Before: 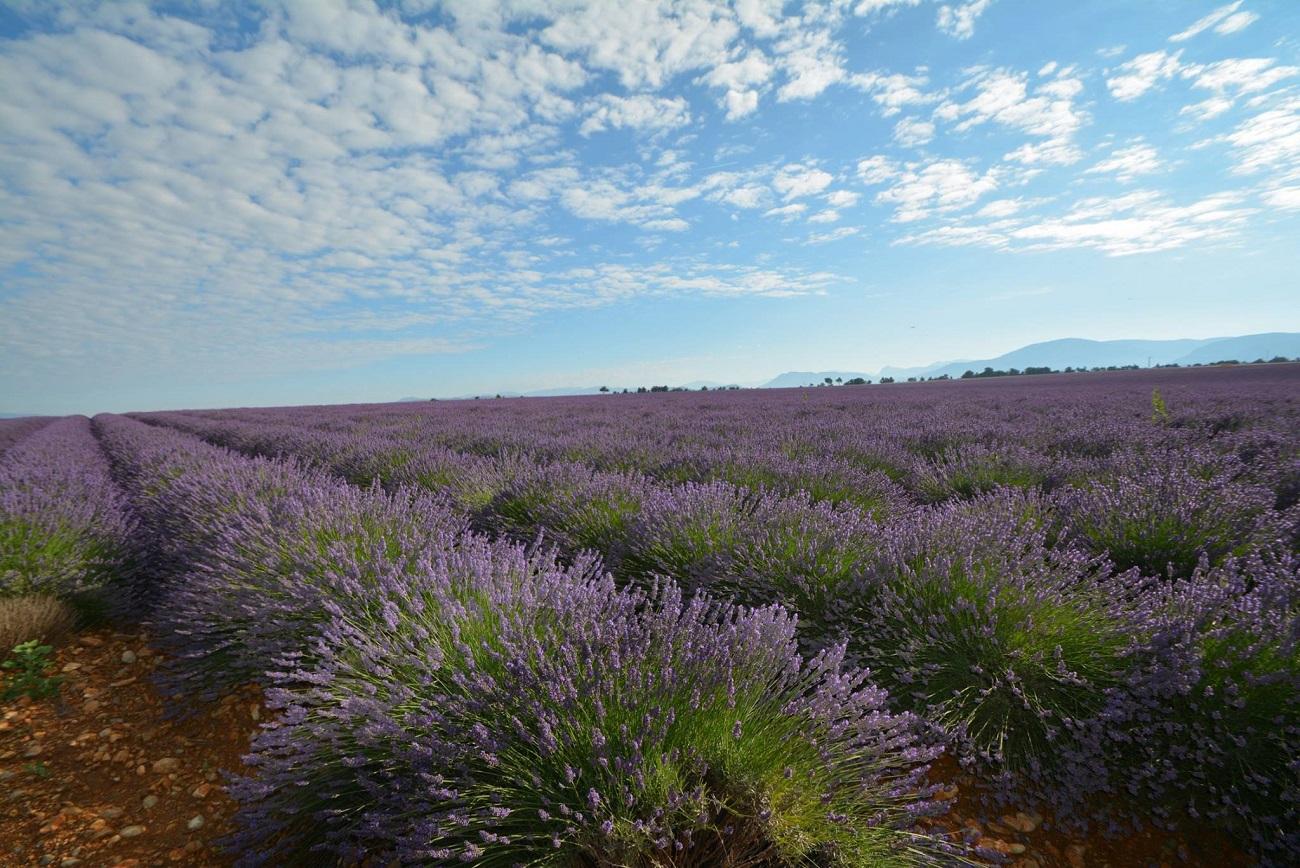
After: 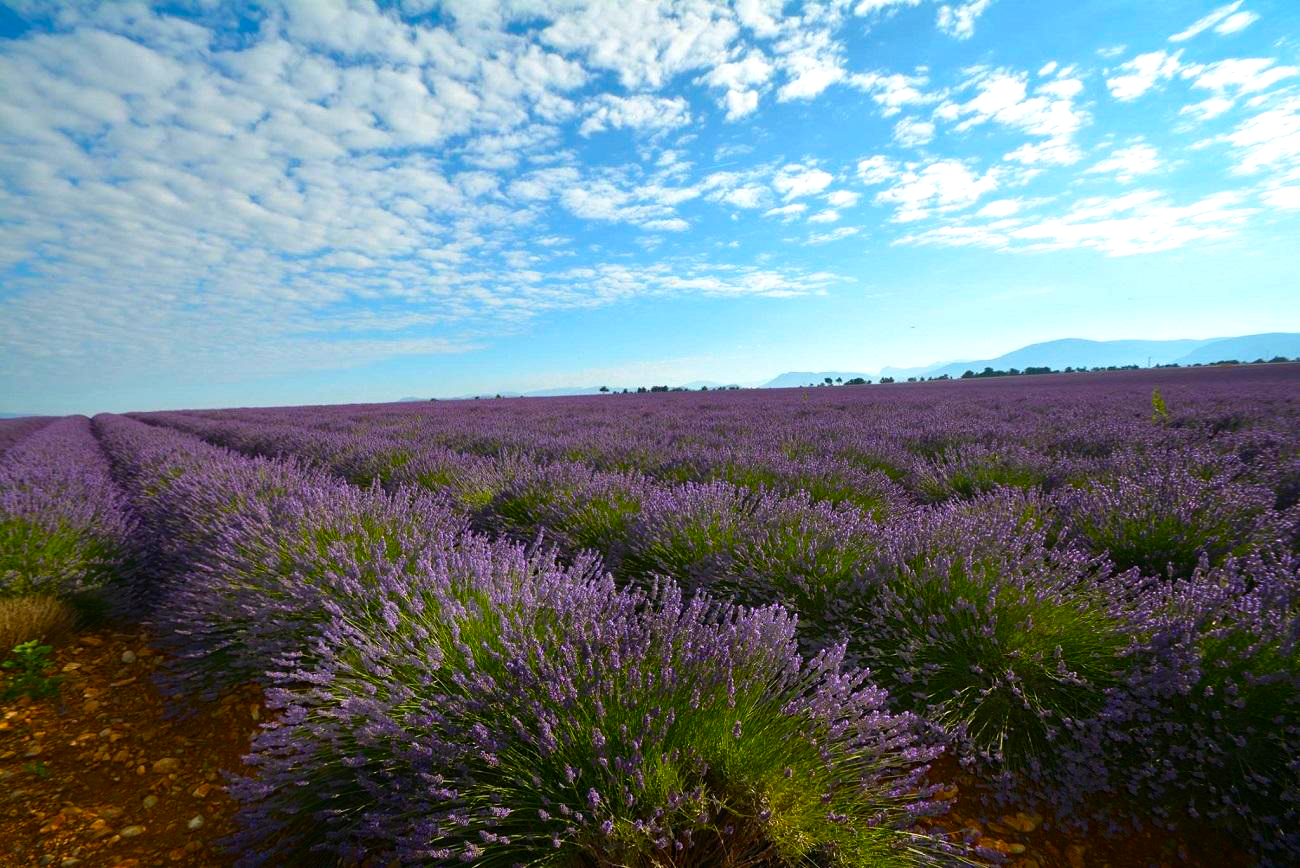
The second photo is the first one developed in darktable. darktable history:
color balance rgb: shadows lift › hue 87.7°, perceptual saturation grading › global saturation 36.598%, perceptual saturation grading › shadows 35.665%, perceptual brilliance grading › global brilliance -18.065%, perceptual brilliance grading › highlights 28.142%, global vibrance 20%
